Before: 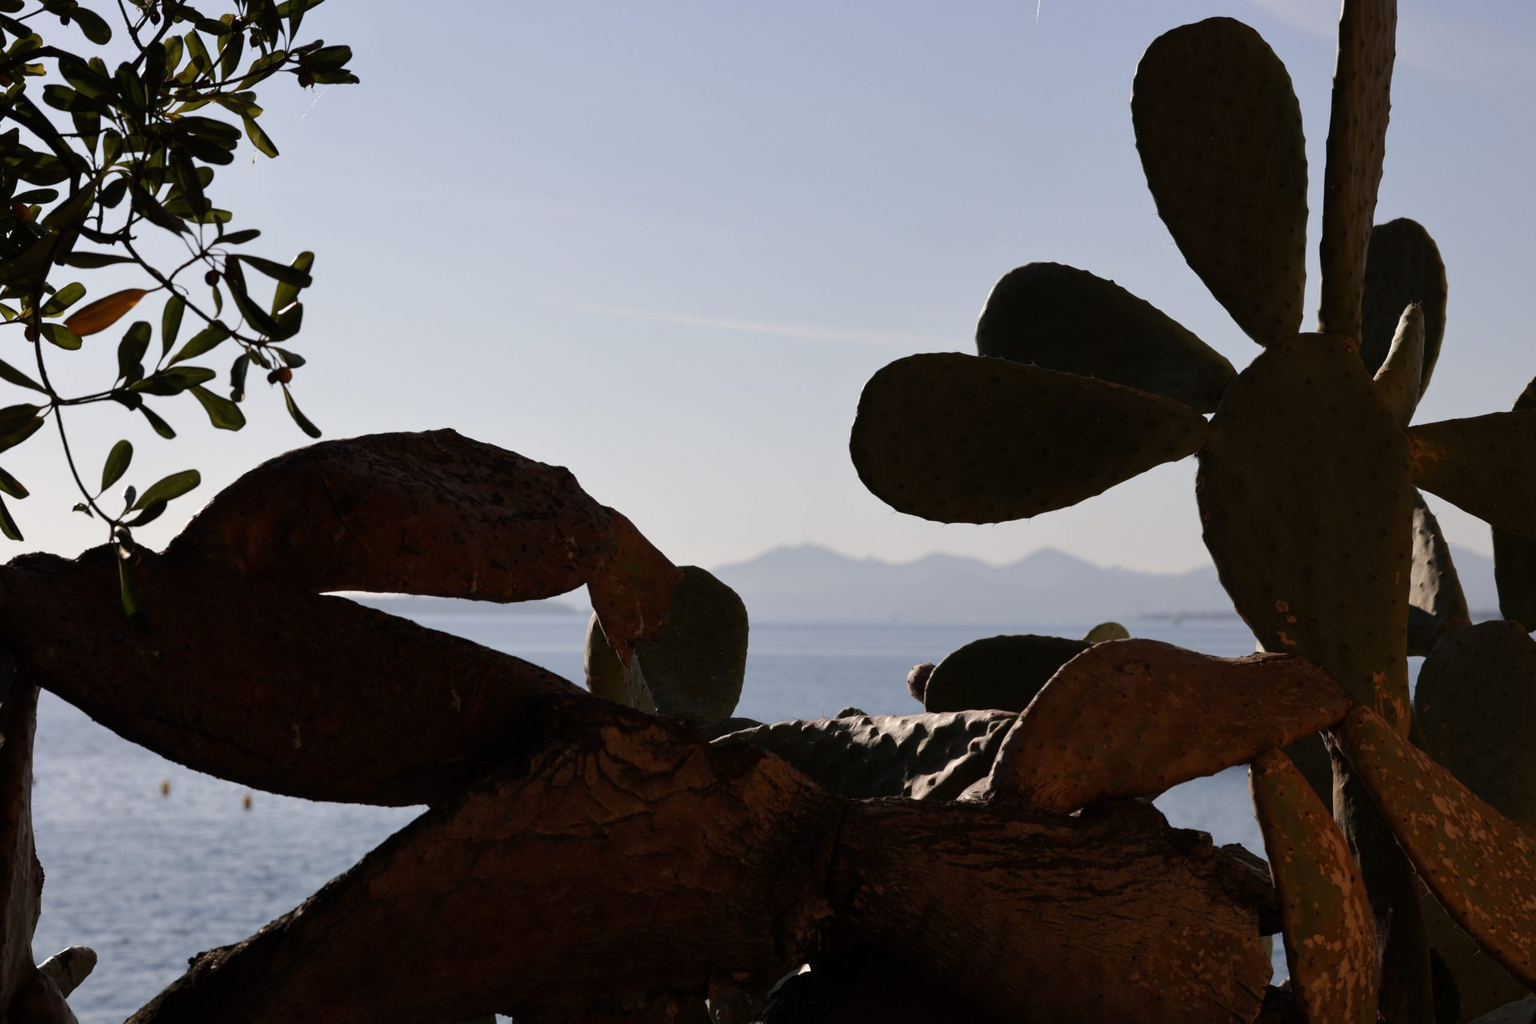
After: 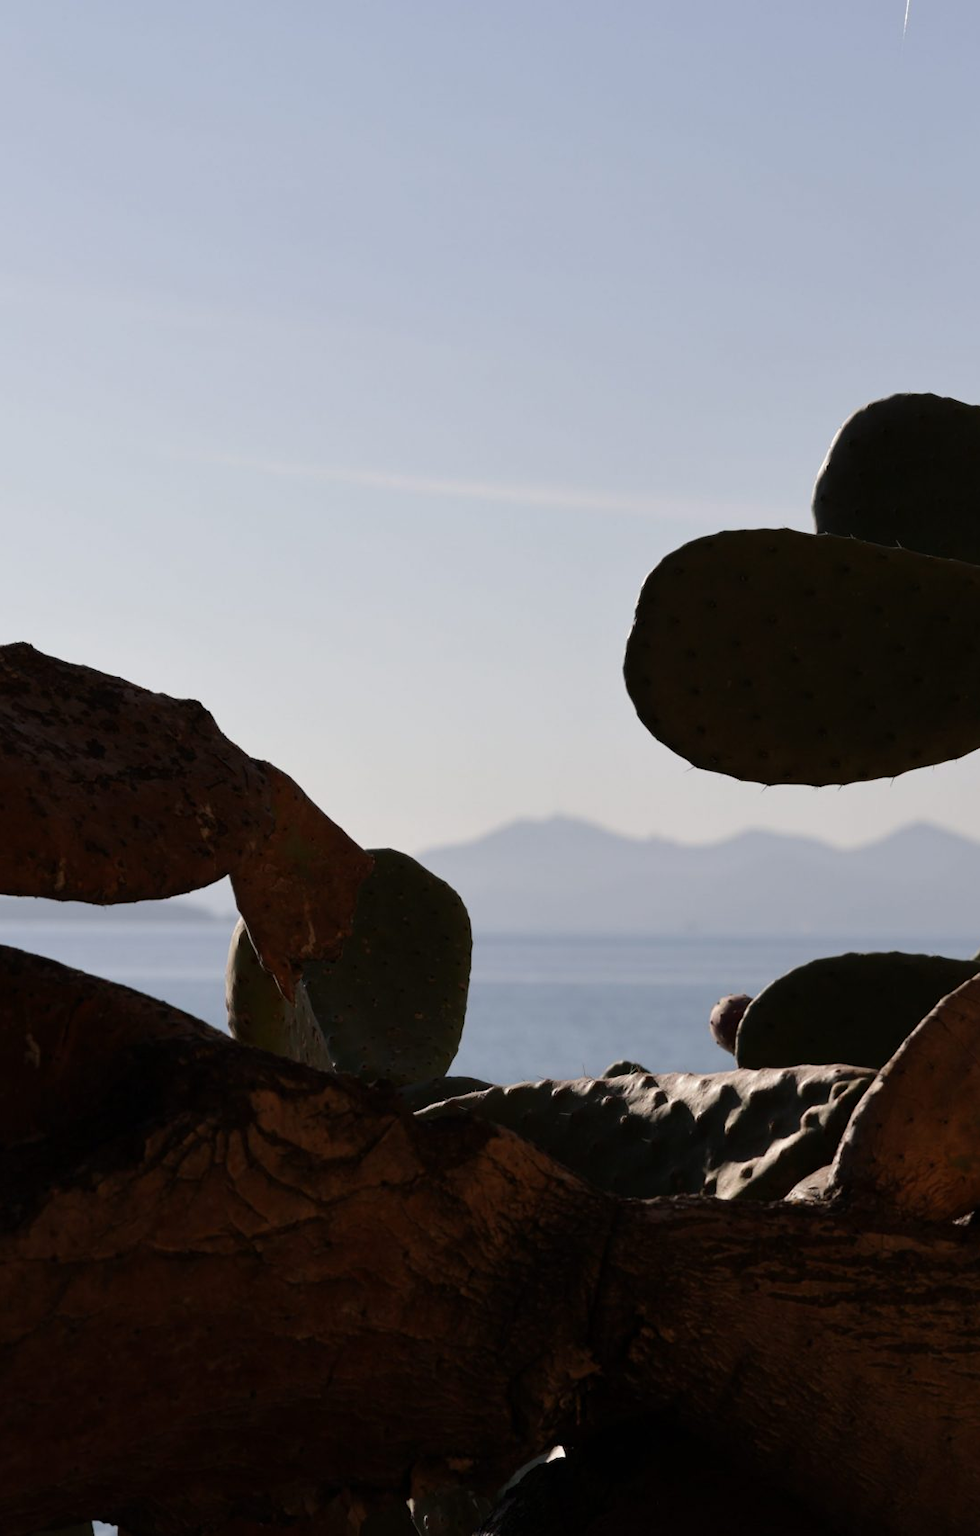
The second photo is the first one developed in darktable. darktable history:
crop: left 28.28%, right 29.129%
